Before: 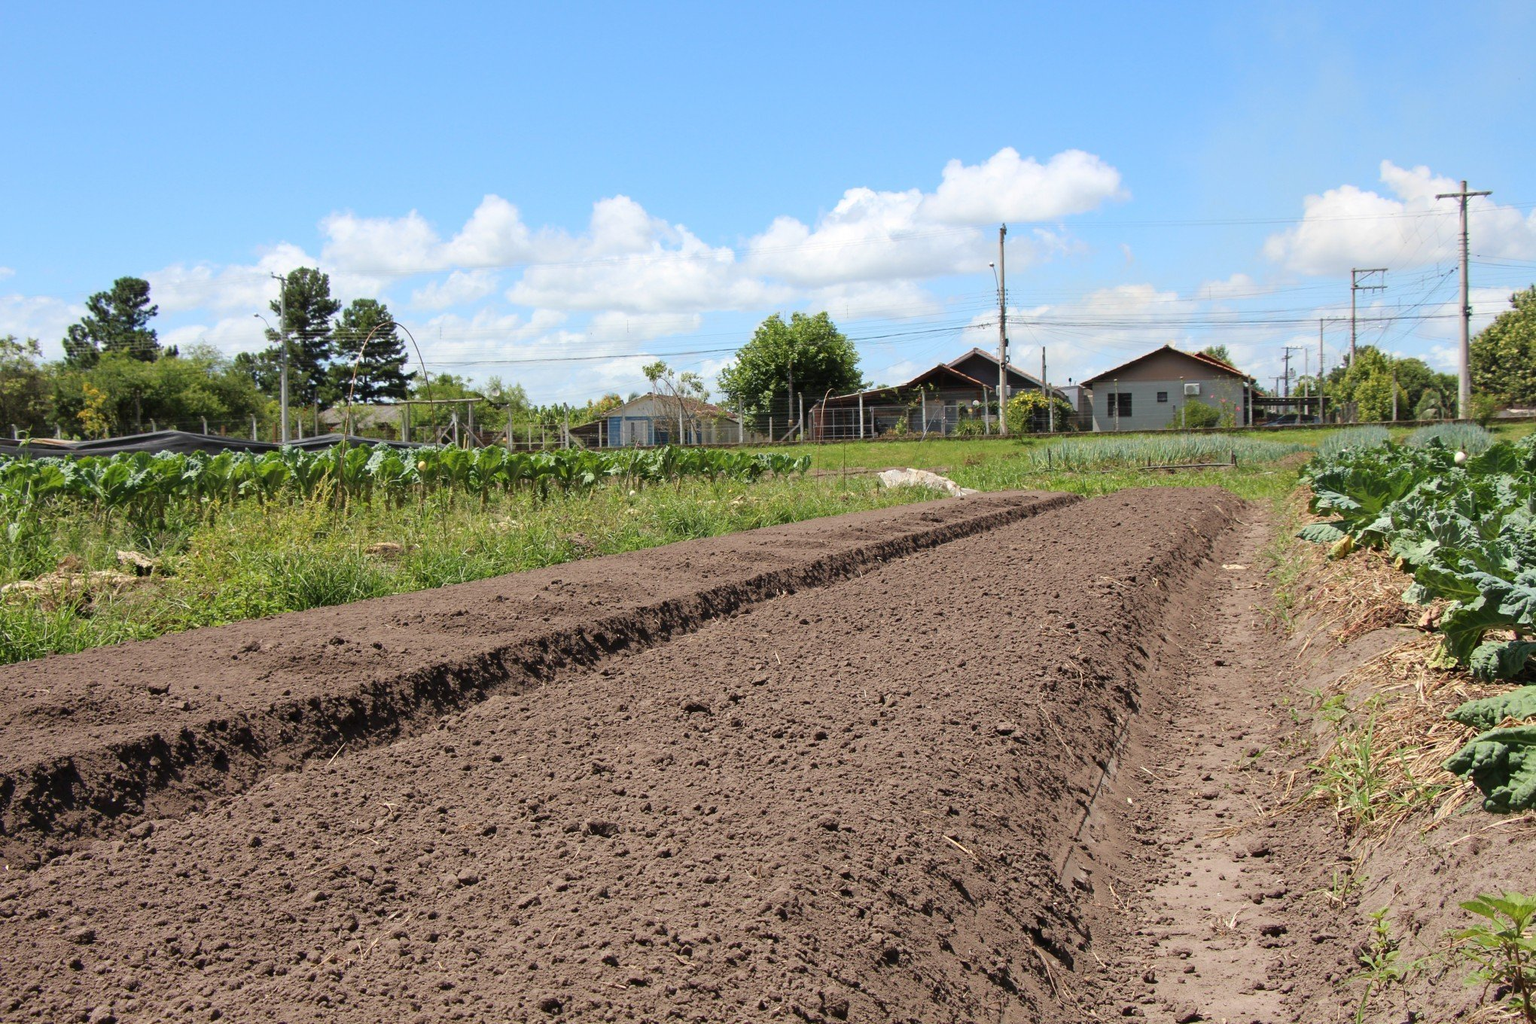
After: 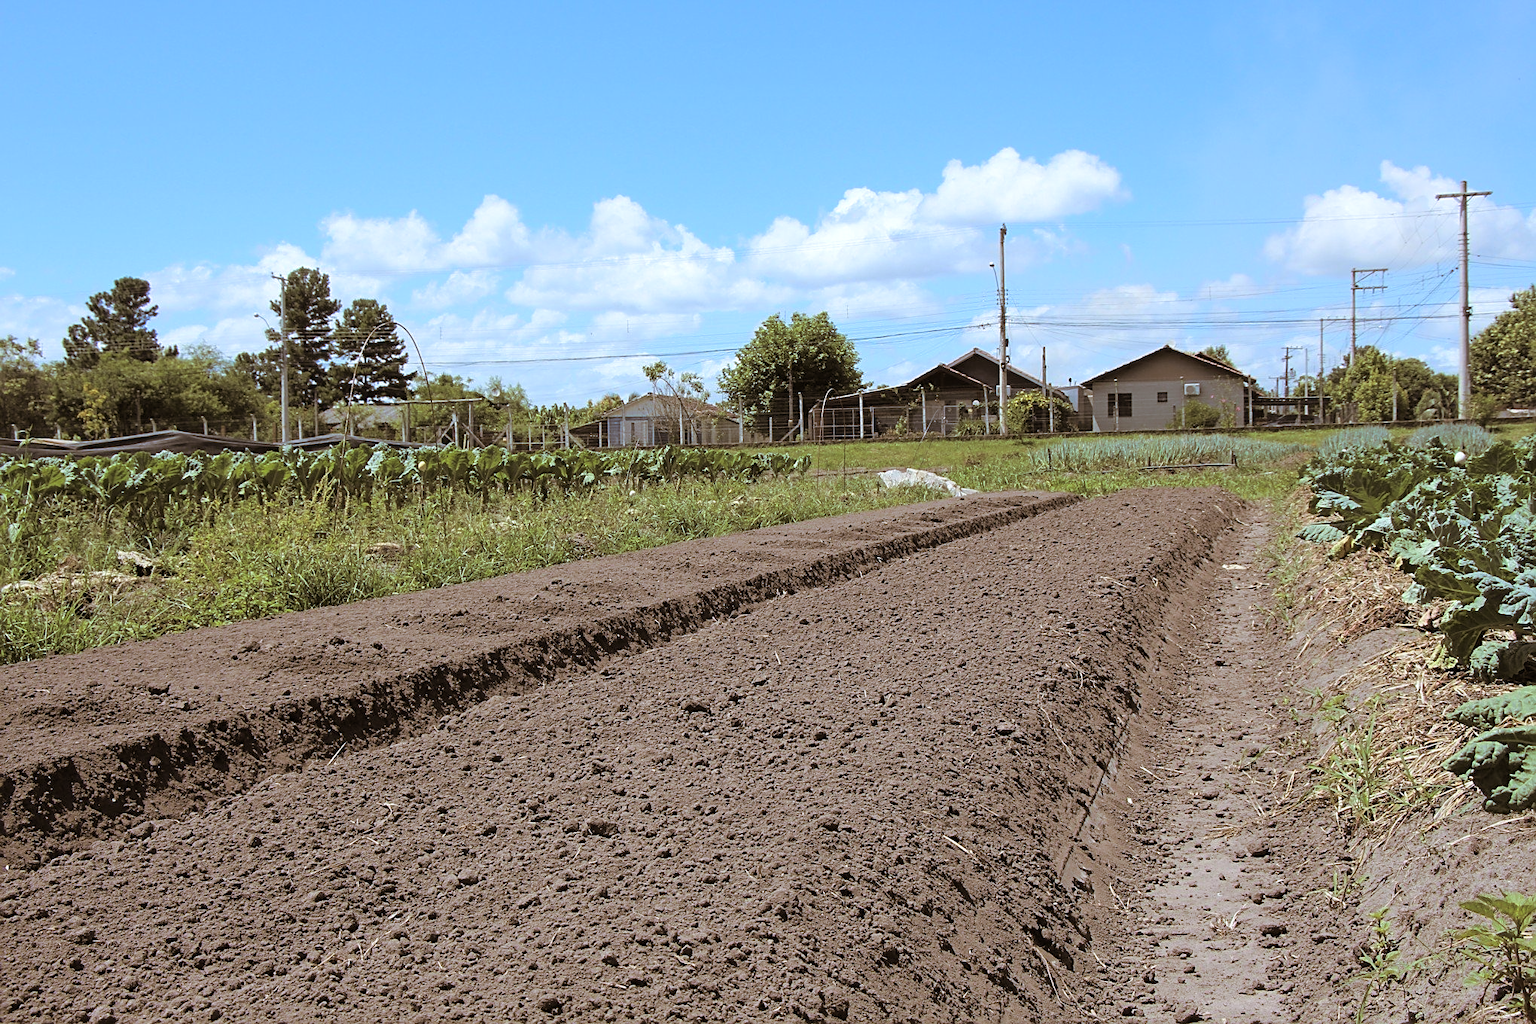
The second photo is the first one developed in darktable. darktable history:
sharpen: on, module defaults
white balance: red 0.924, blue 1.095
split-toning: shadows › hue 32.4°, shadows › saturation 0.51, highlights › hue 180°, highlights › saturation 0, balance -60.17, compress 55.19%
